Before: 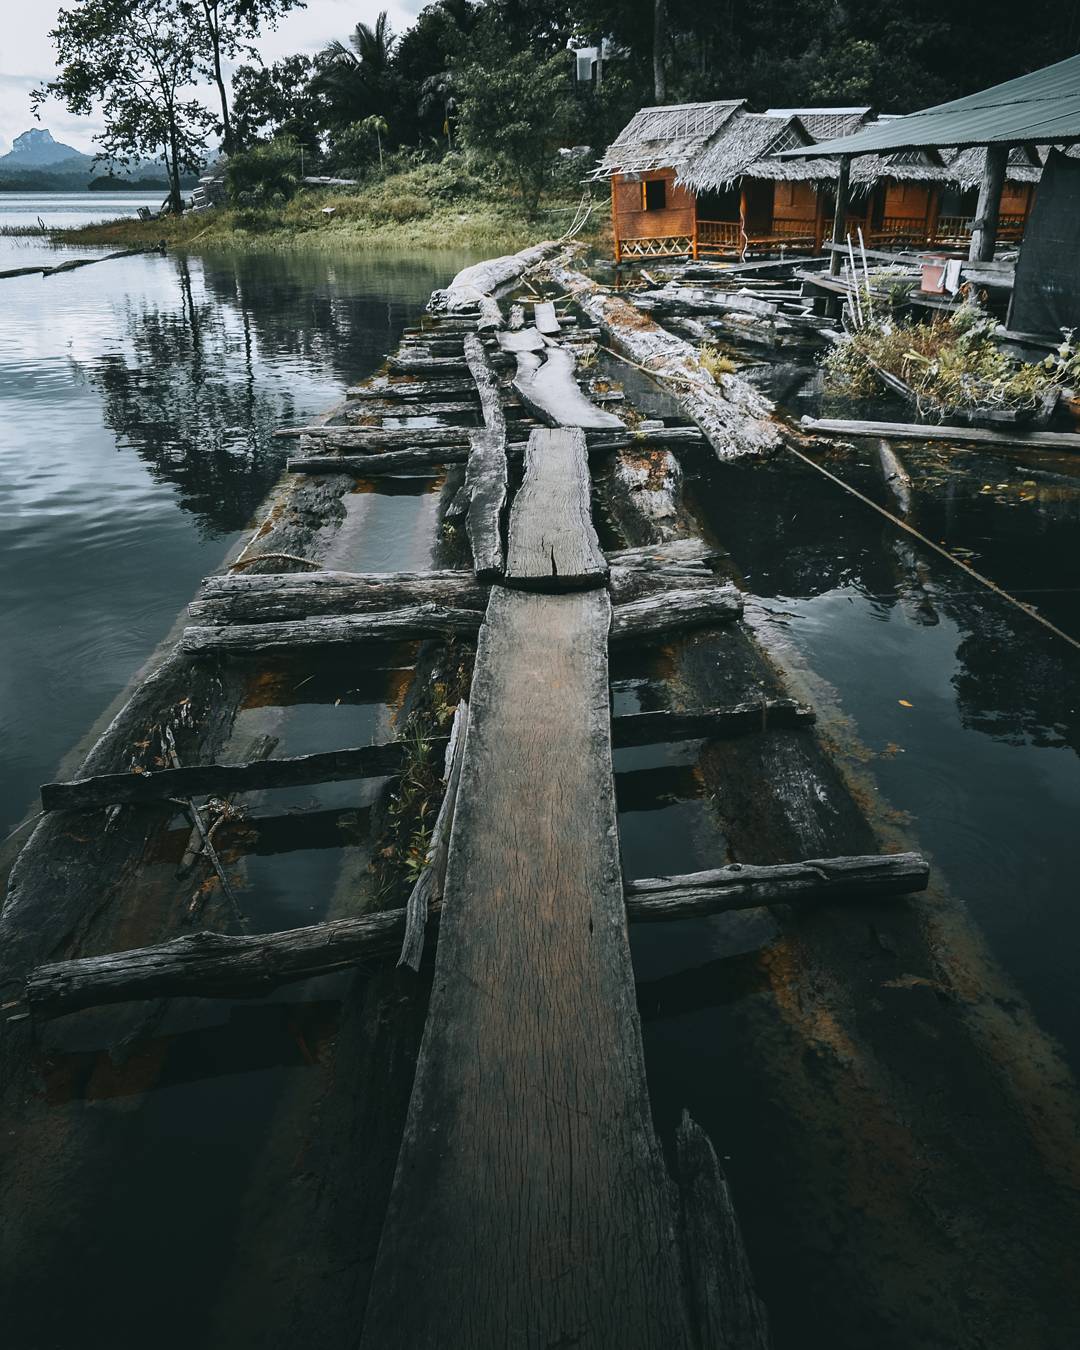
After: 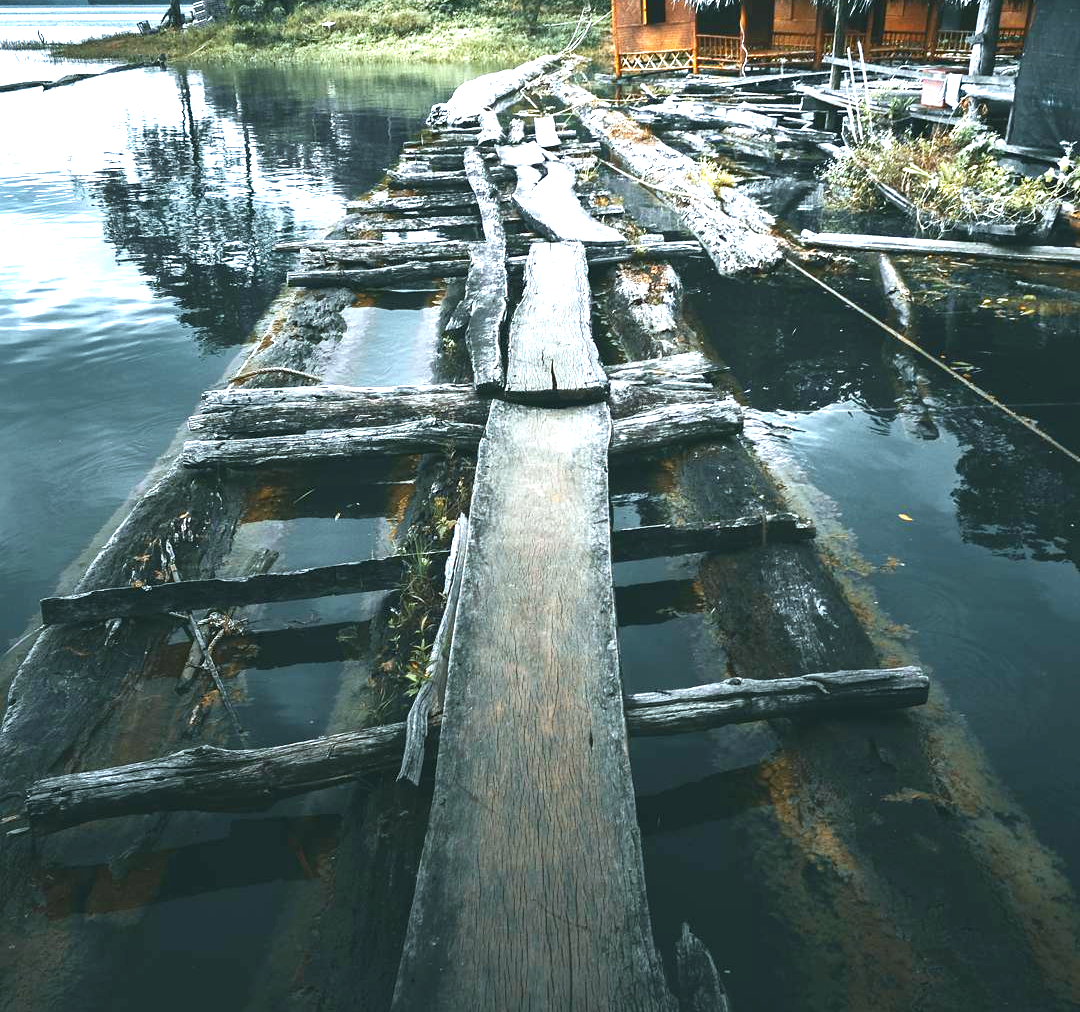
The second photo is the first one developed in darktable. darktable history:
velvia: strength 6%
white balance: red 0.925, blue 1.046
exposure: black level correction 0, exposure 1.5 EV, compensate exposure bias true, compensate highlight preservation false
tone equalizer: on, module defaults
crop: top 13.819%, bottom 11.169%
